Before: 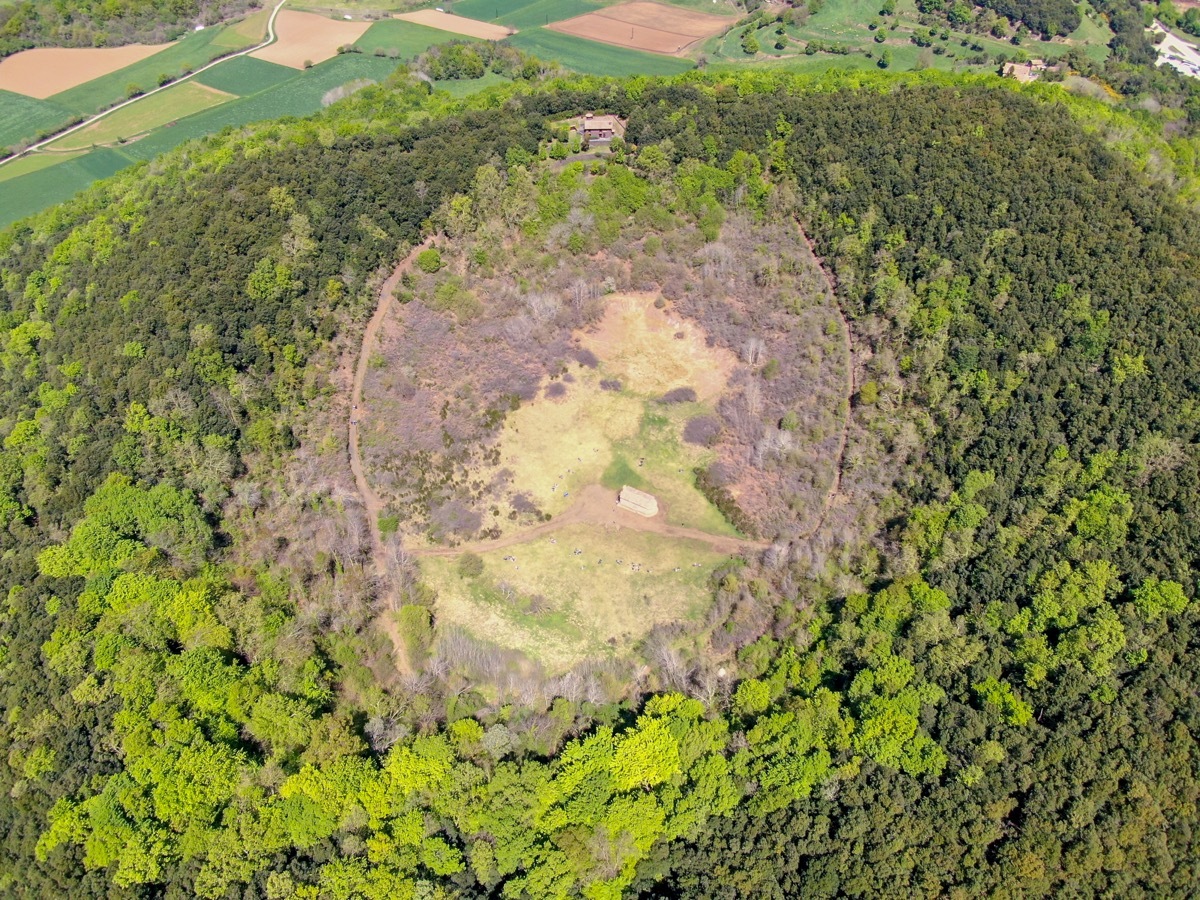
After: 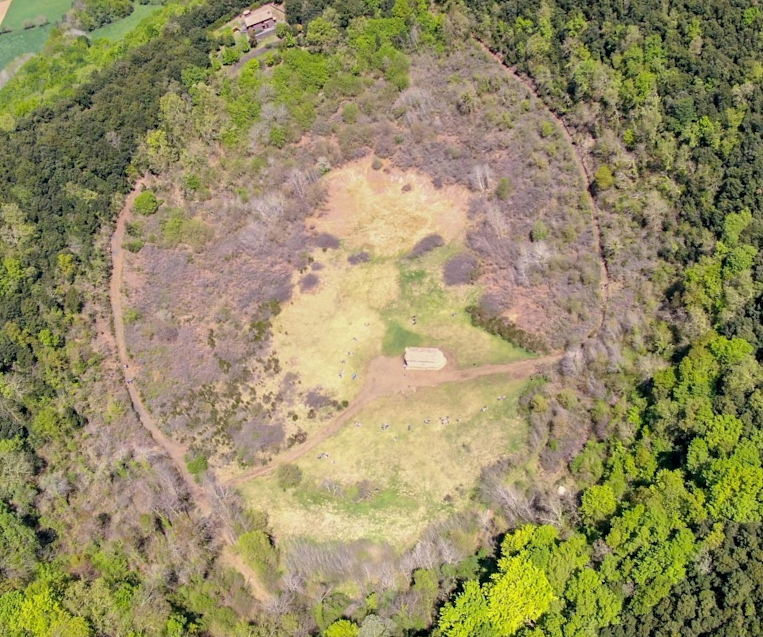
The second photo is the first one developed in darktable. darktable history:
crop and rotate: angle 19.99°, left 6.959%, right 4.221%, bottom 1.156%
